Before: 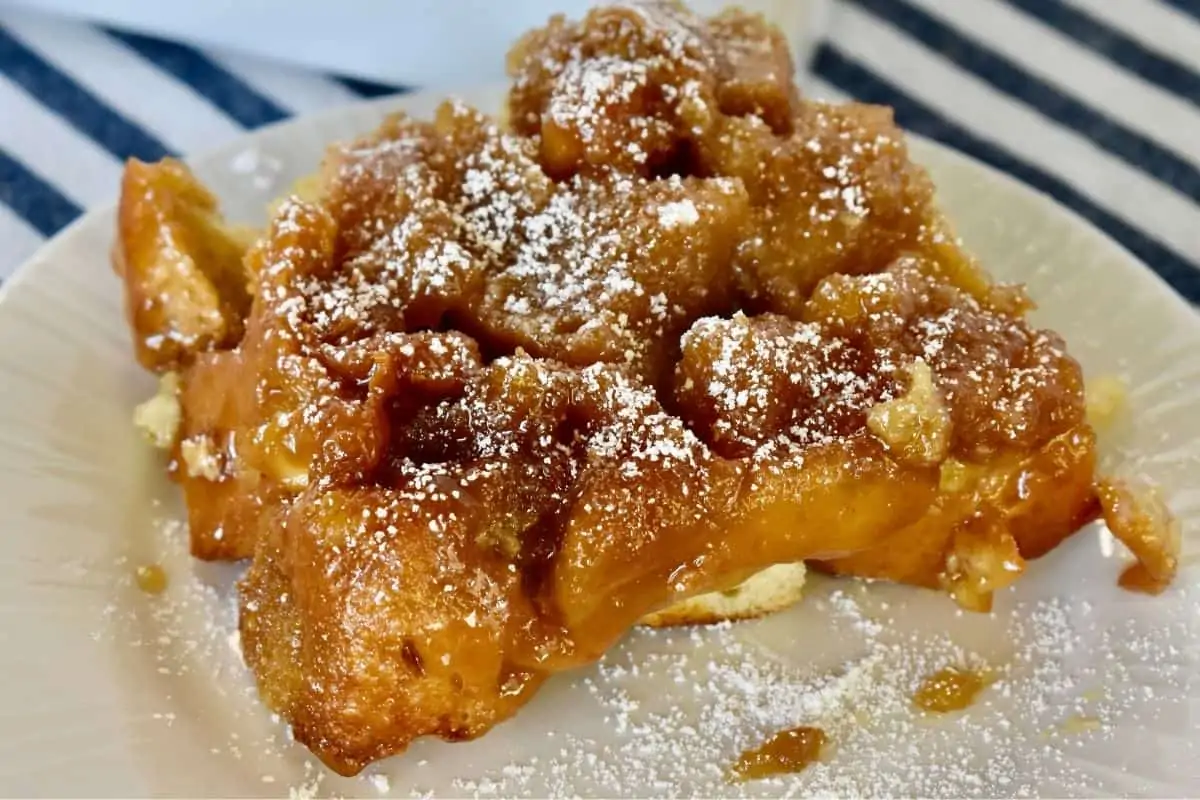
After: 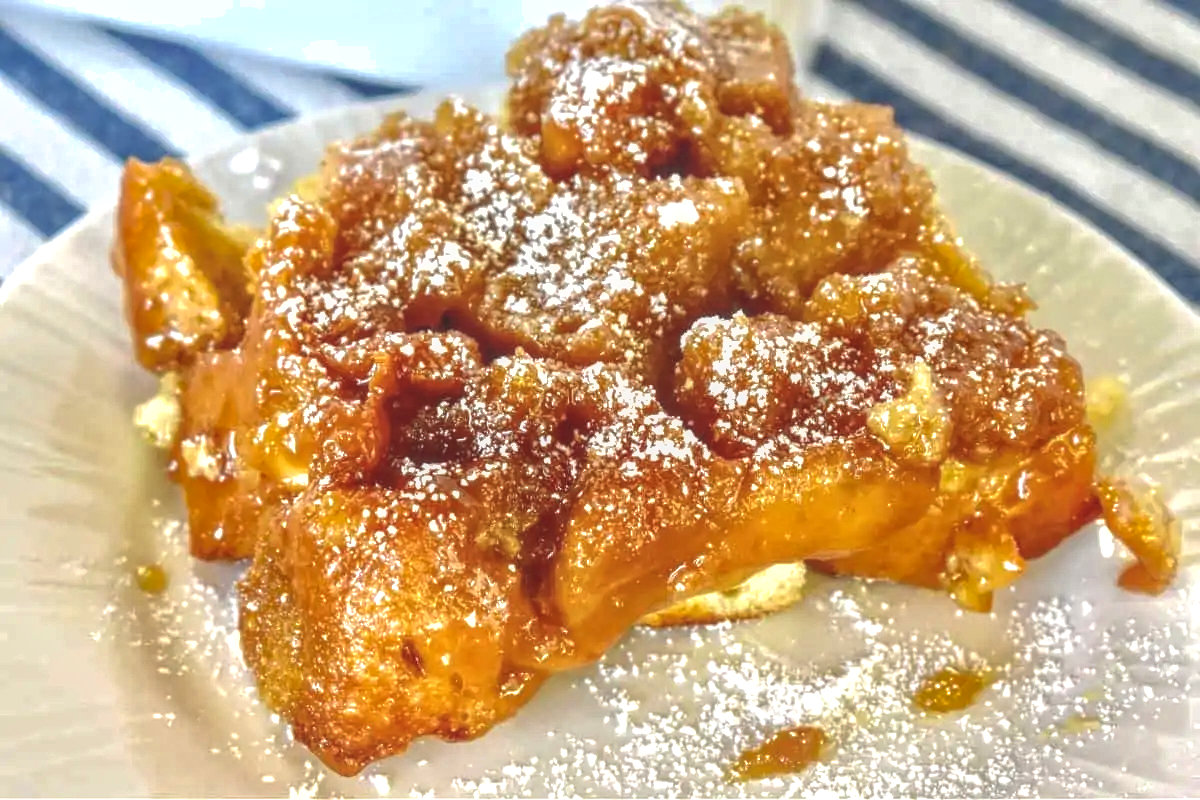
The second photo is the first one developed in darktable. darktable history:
local contrast: highlights 66%, shadows 33%, detail 166%, midtone range 0.2
exposure: black level correction -0.002, exposure 0.708 EV, compensate exposure bias true, compensate highlight preservation false
shadows and highlights: on, module defaults
